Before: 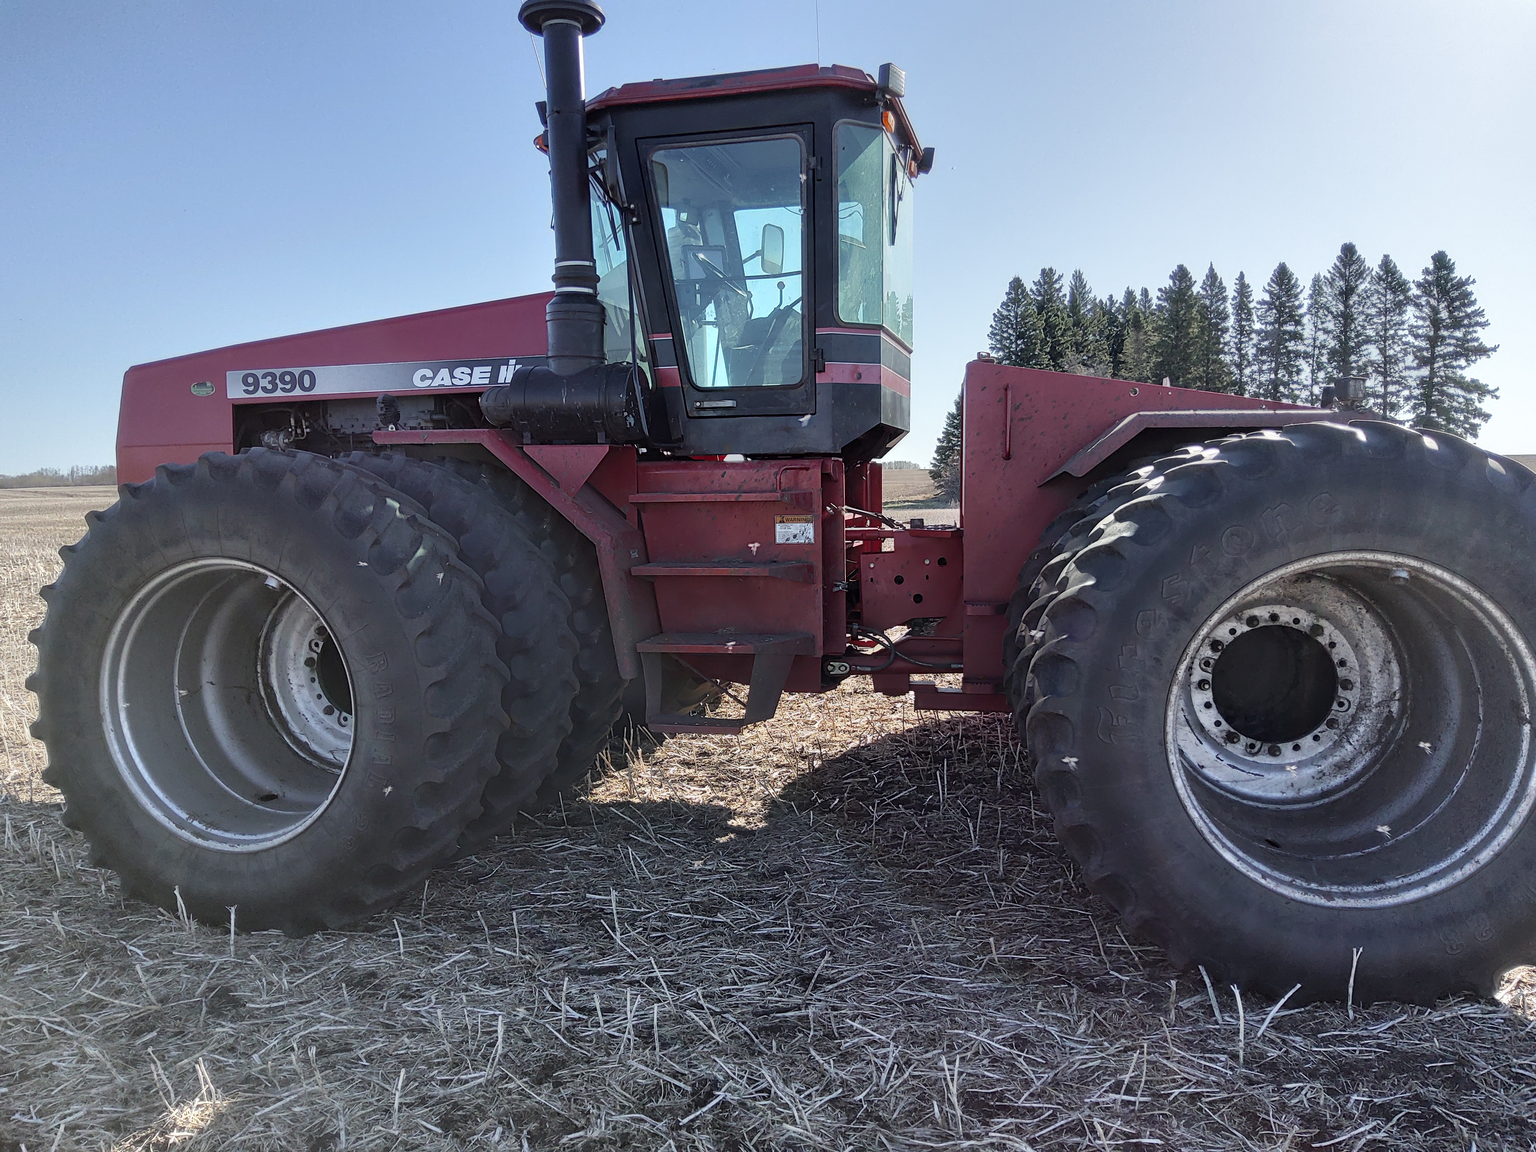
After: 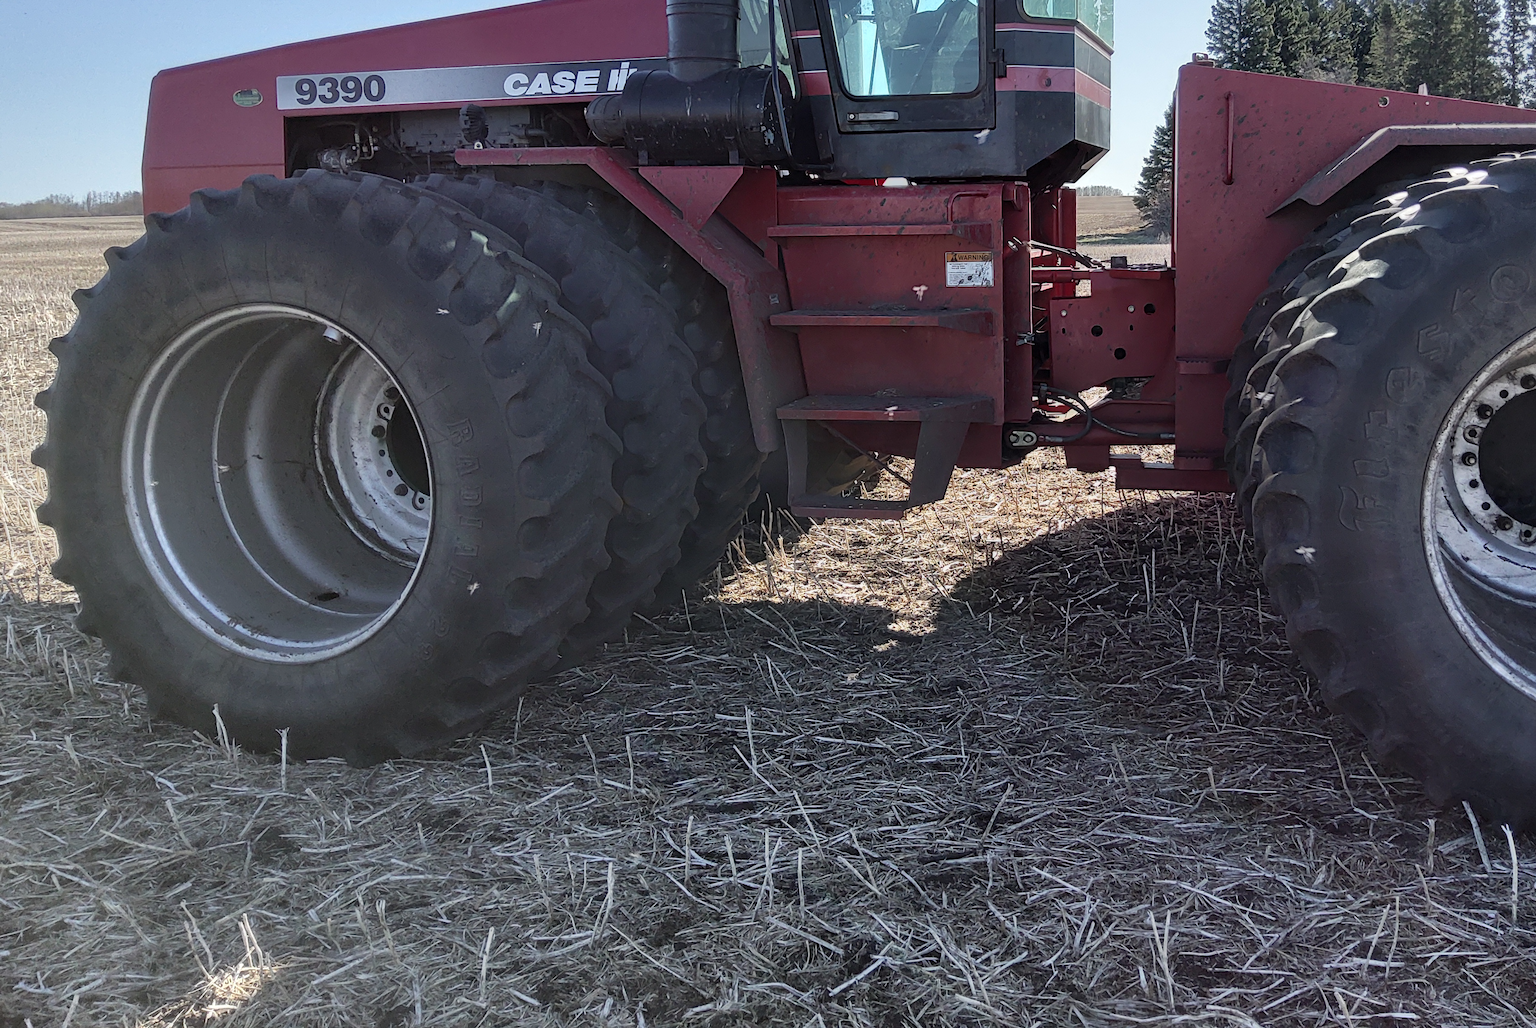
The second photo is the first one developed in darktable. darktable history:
base curve: curves: ch0 [(0, 0) (0.303, 0.277) (1, 1)], preserve colors none
crop: top 26.811%, right 18.02%
